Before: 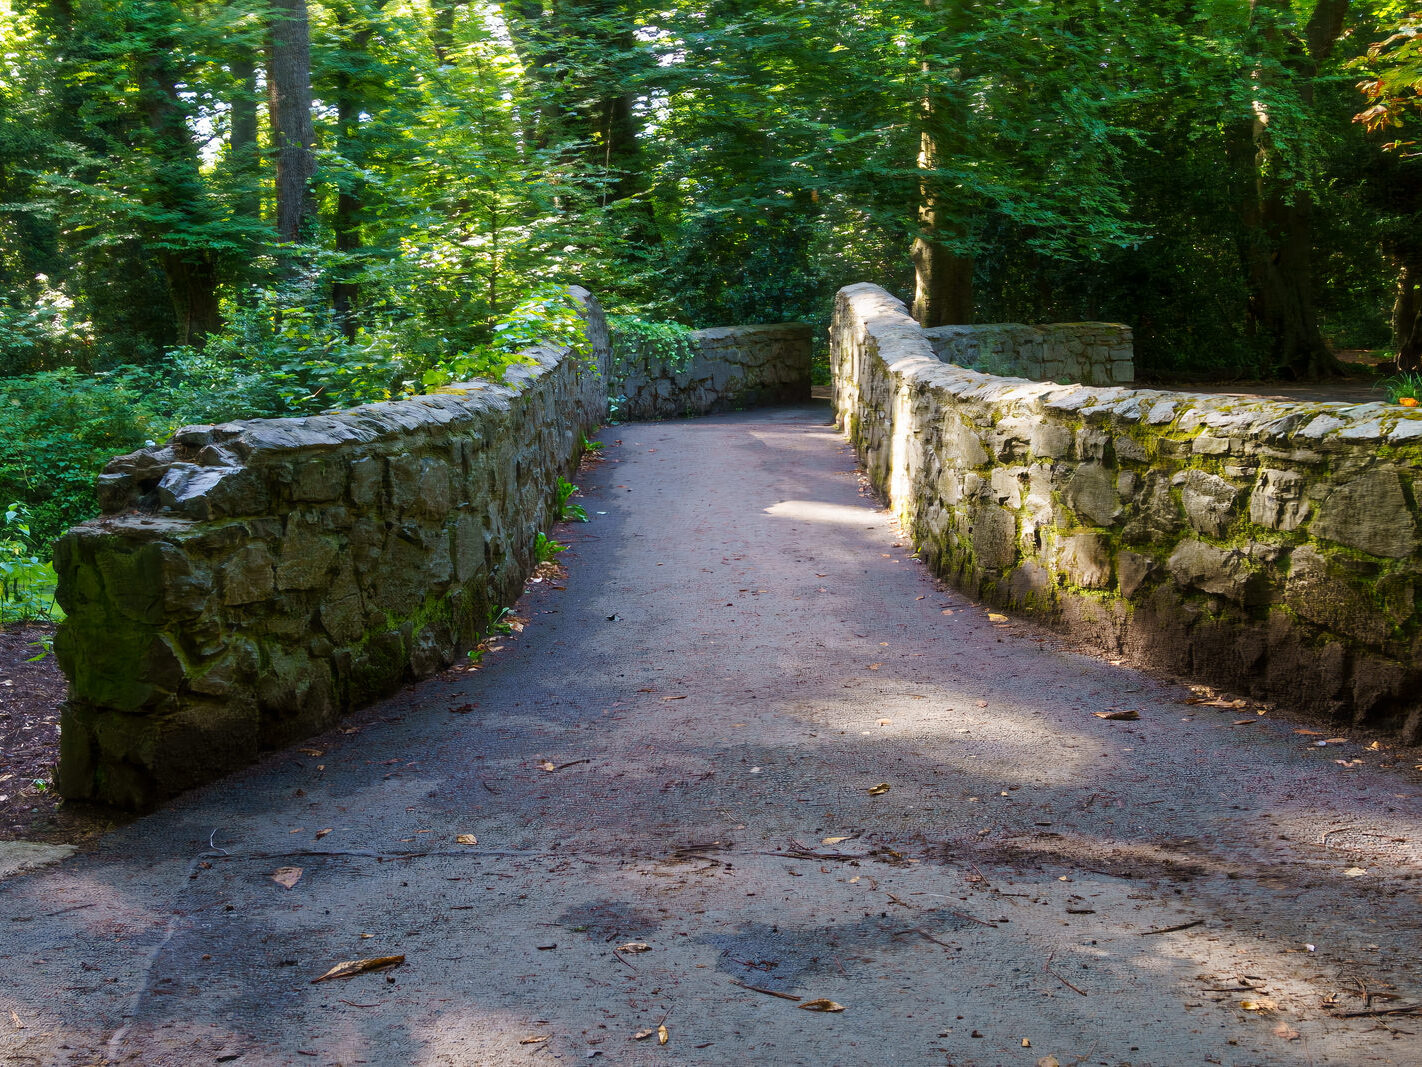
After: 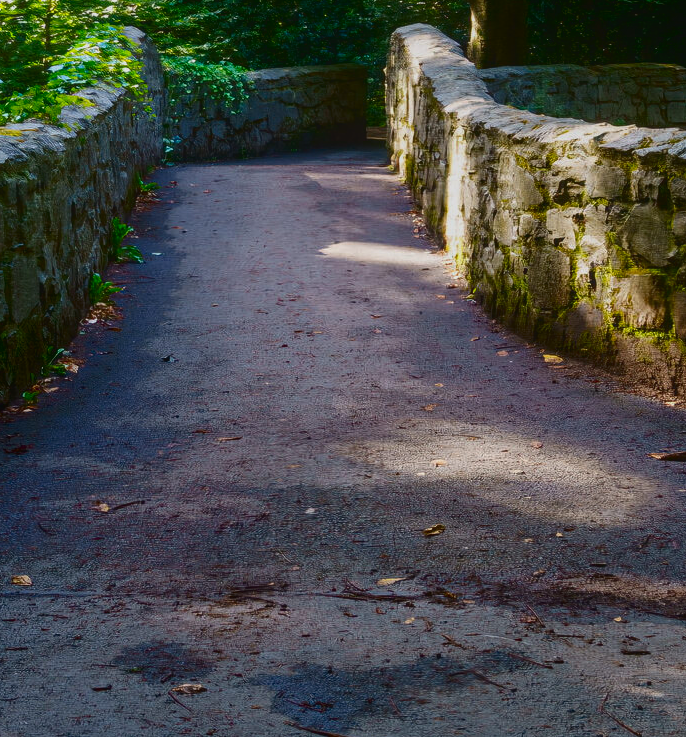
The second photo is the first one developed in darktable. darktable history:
contrast brightness saturation: contrast 0.131, brightness -0.235, saturation 0.137
crop: left 31.335%, top 24.36%, right 20.39%, bottom 6.539%
exposure: exposure -0.115 EV, compensate highlight preservation false
local contrast: highlights 46%, shadows 1%, detail 100%
